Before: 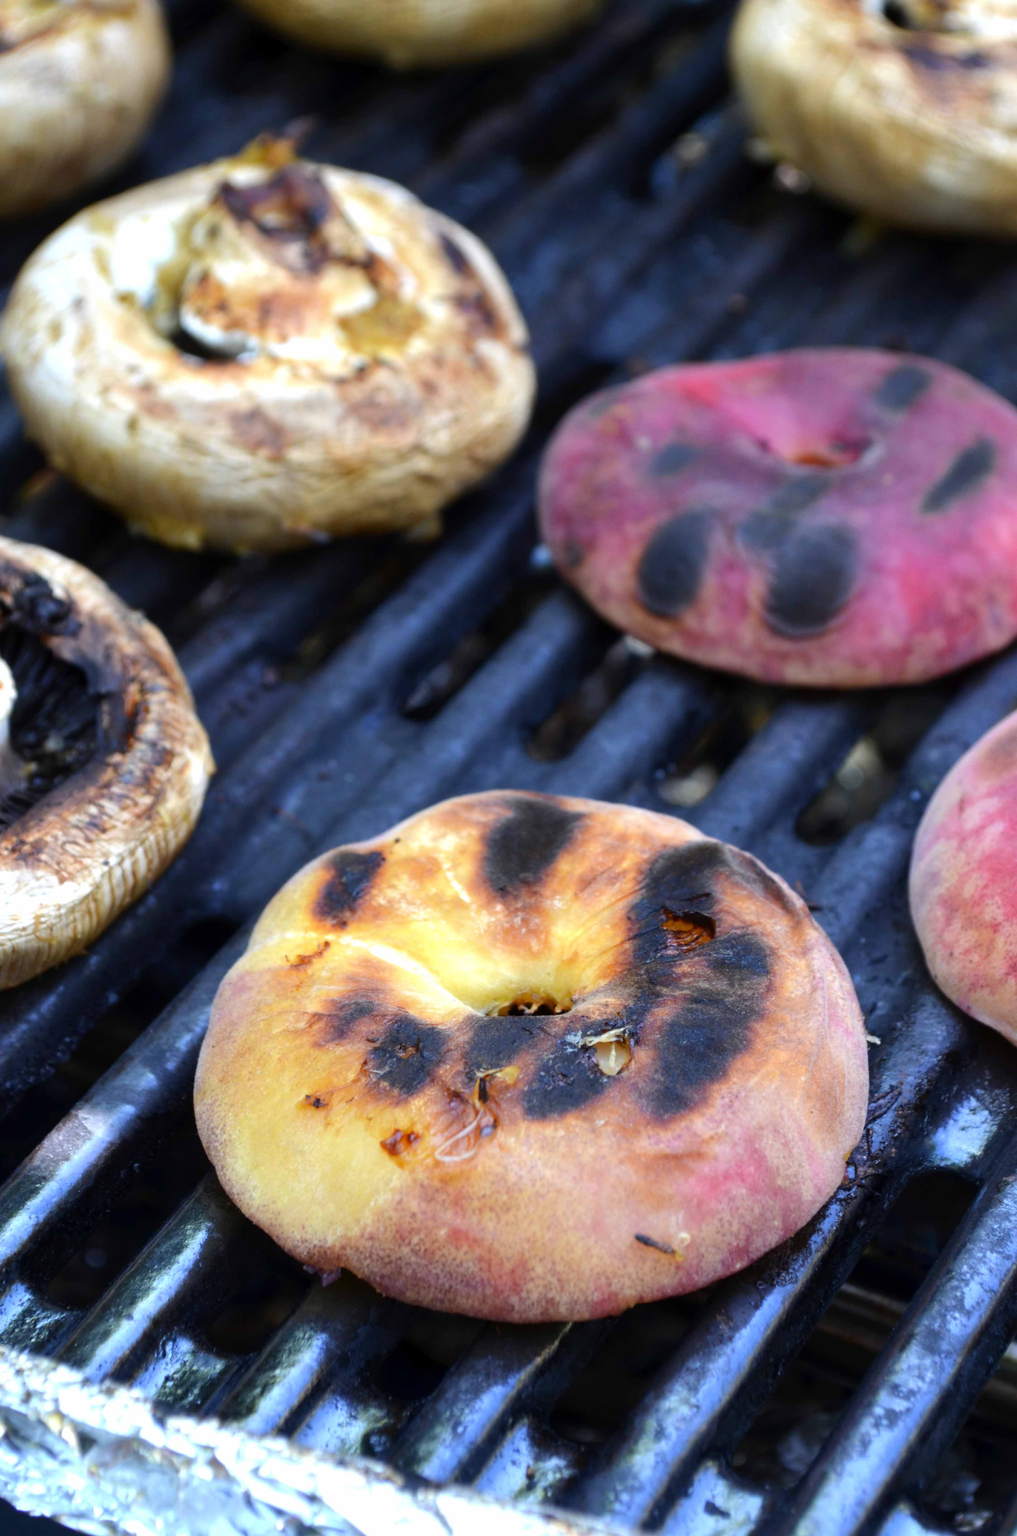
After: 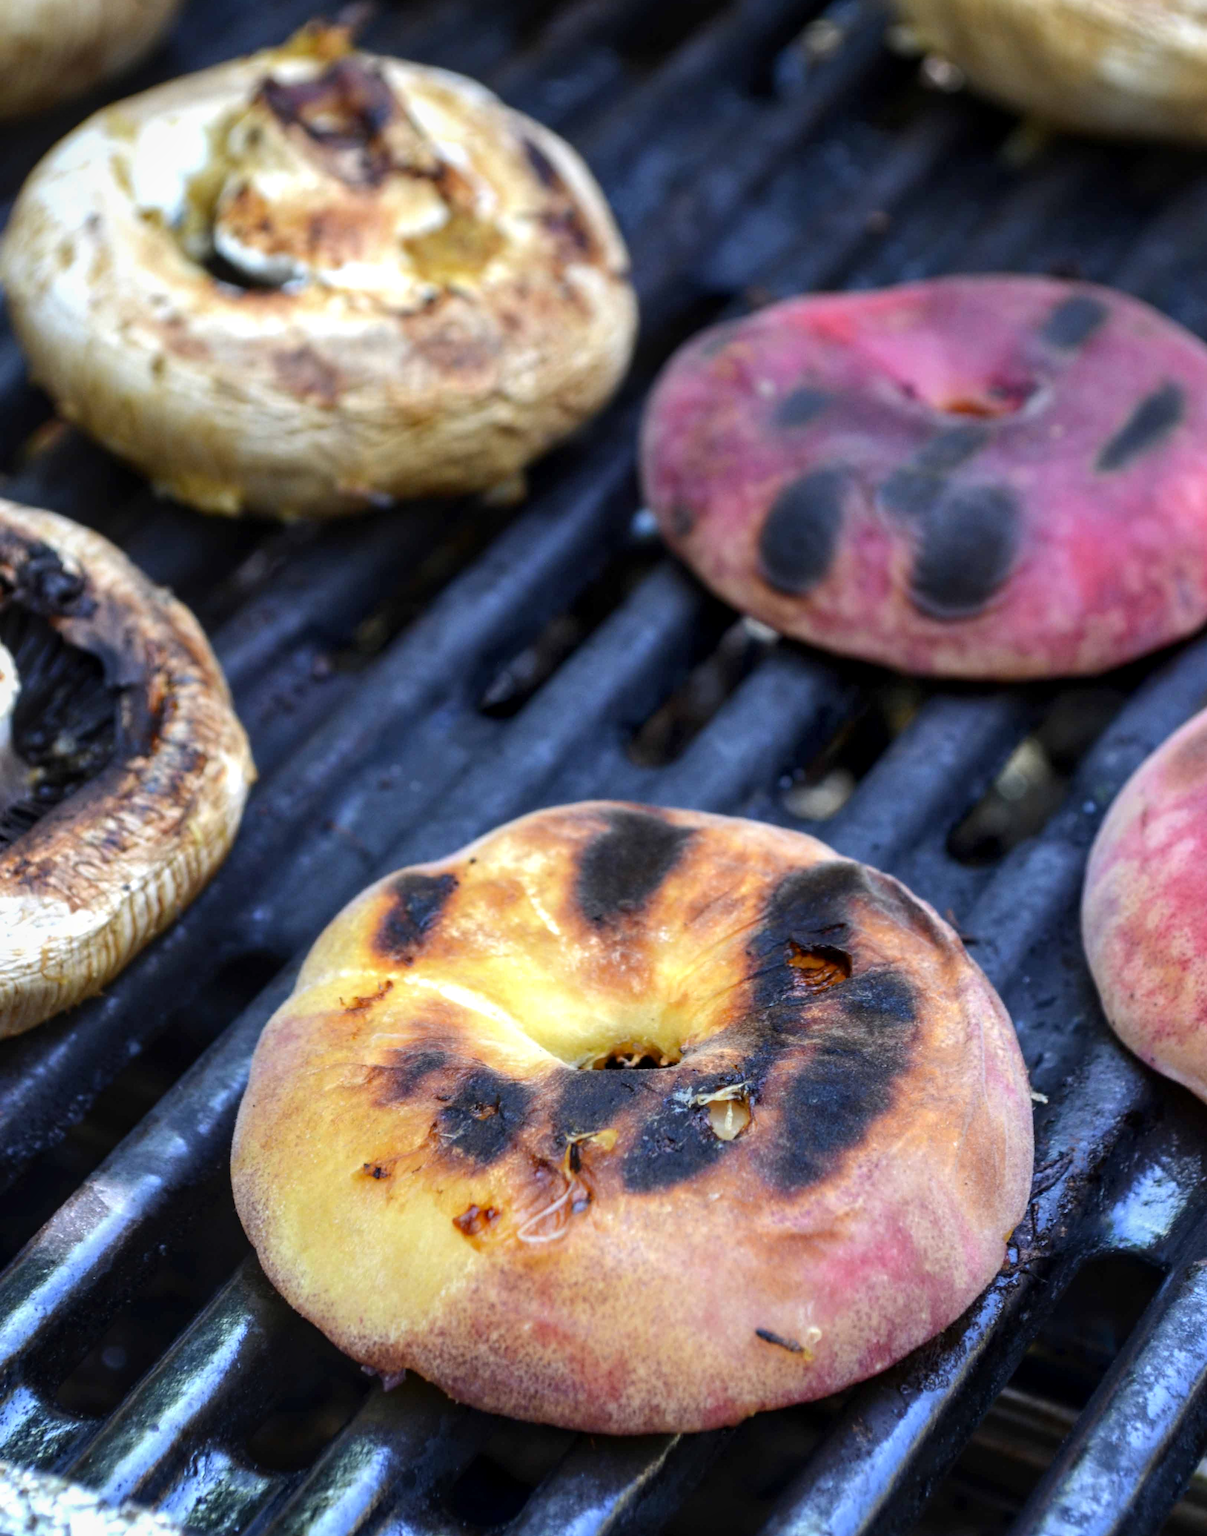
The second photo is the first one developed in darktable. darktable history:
local contrast: on, module defaults
crop: top 7.625%, bottom 8.027%
